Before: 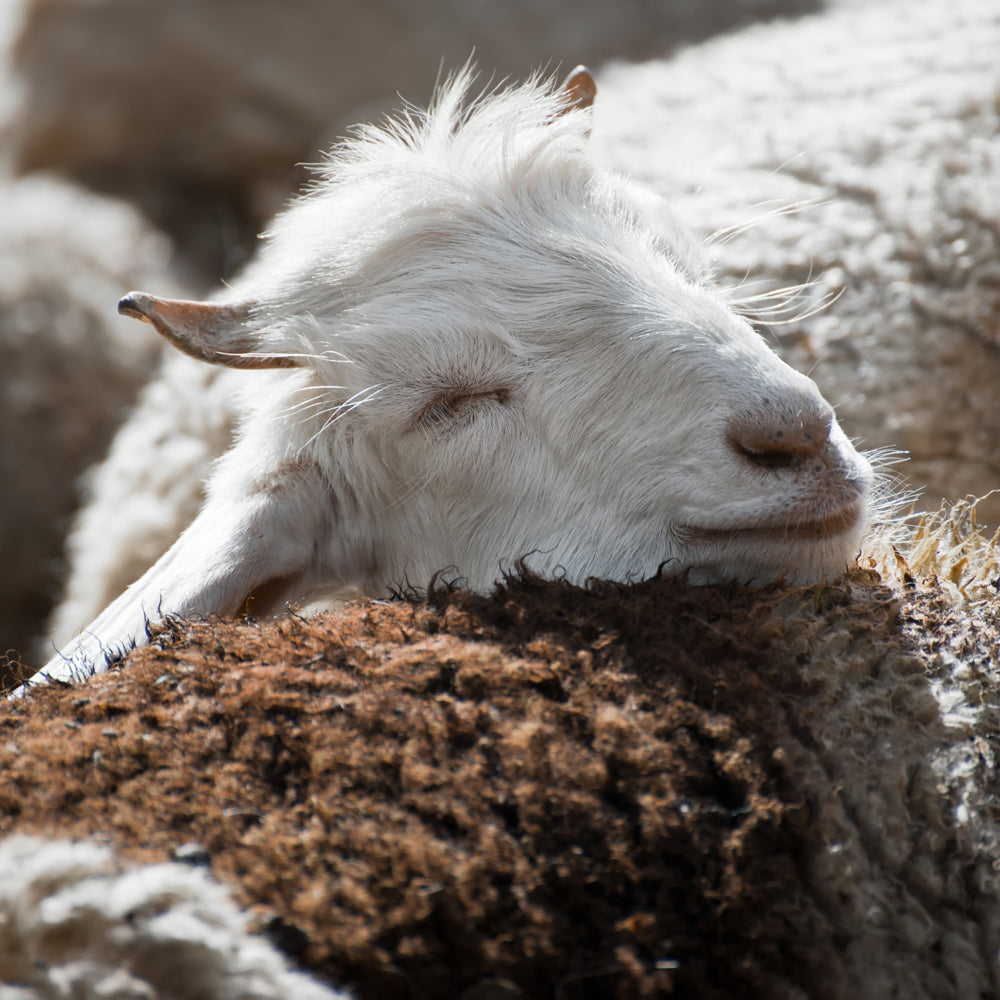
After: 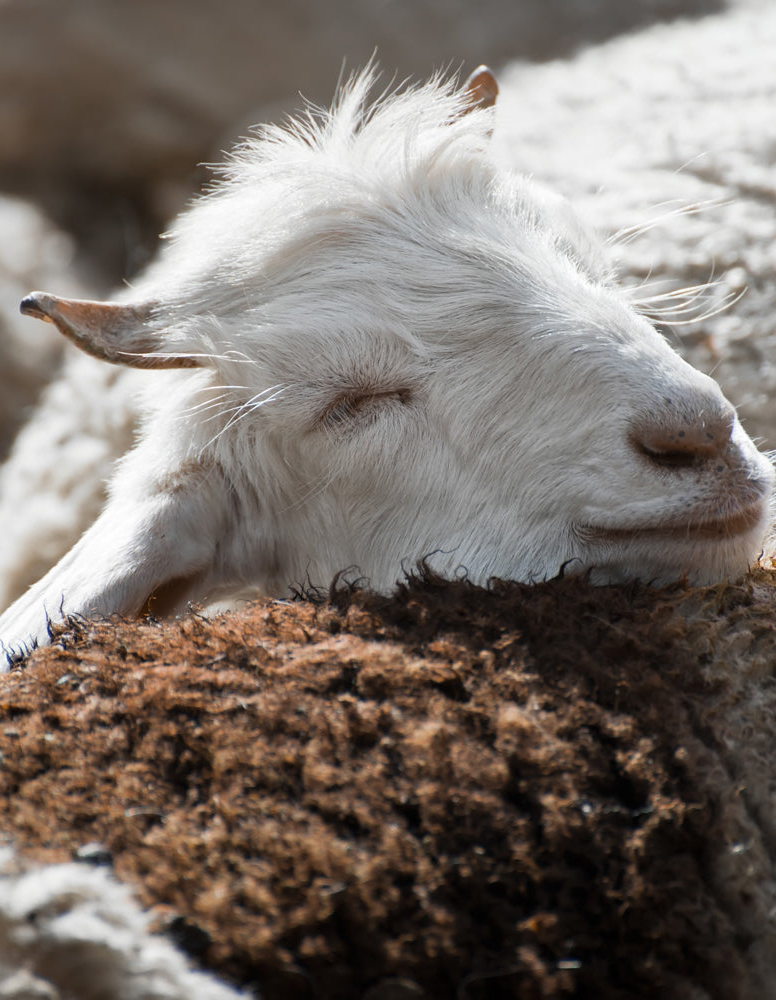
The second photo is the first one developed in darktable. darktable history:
crop: left 9.894%, right 12.469%
